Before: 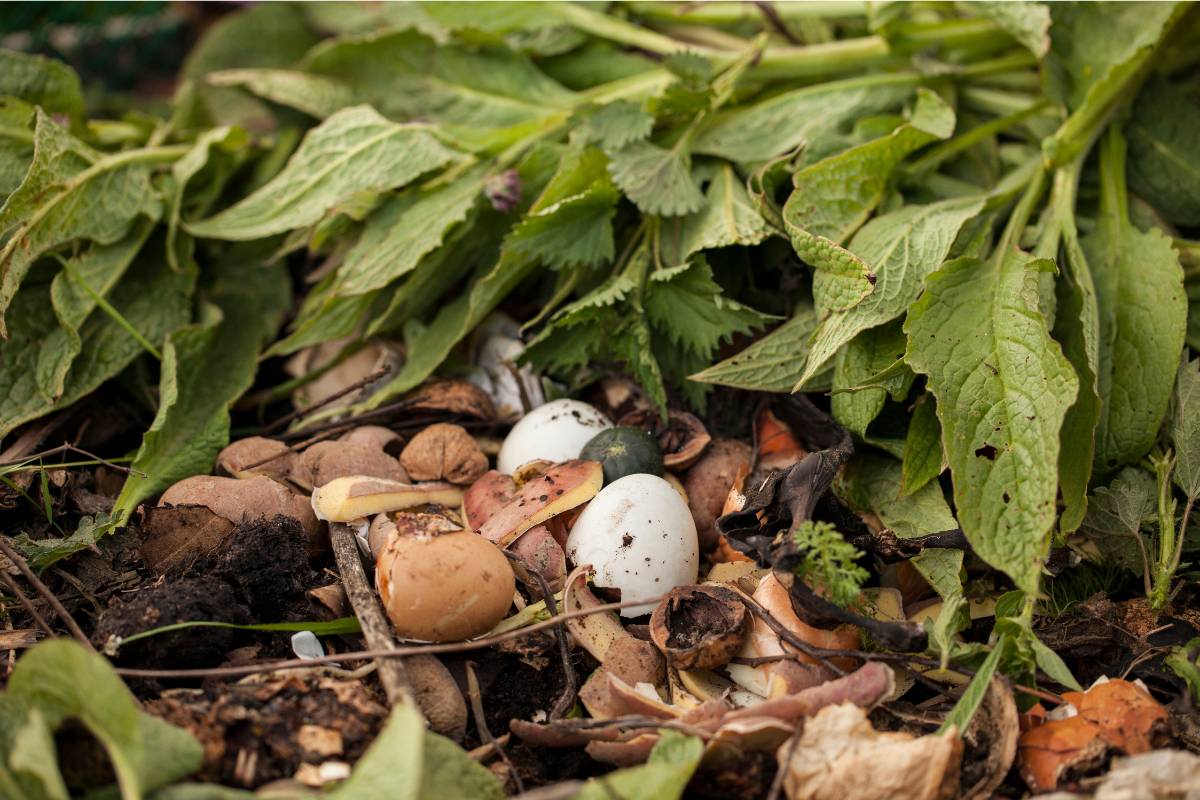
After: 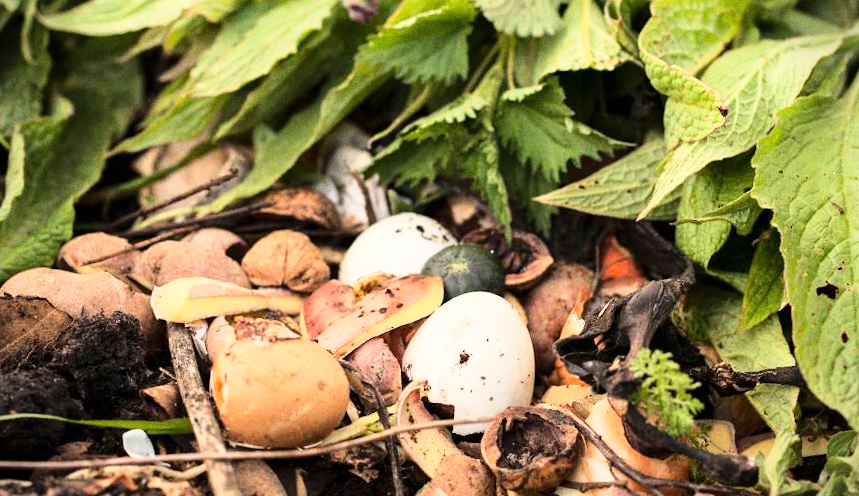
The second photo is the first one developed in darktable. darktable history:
vignetting: fall-off start 92.6%, brightness -0.52, saturation -0.51, center (-0.012, 0)
crop and rotate: angle -3.37°, left 9.79%, top 20.73%, right 12.42%, bottom 11.82%
grain: coarseness 0.09 ISO
base curve: curves: ch0 [(0, 0) (0.018, 0.026) (0.143, 0.37) (0.33, 0.731) (0.458, 0.853) (0.735, 0.965) (0.905, 0.986) (1, 1)]
